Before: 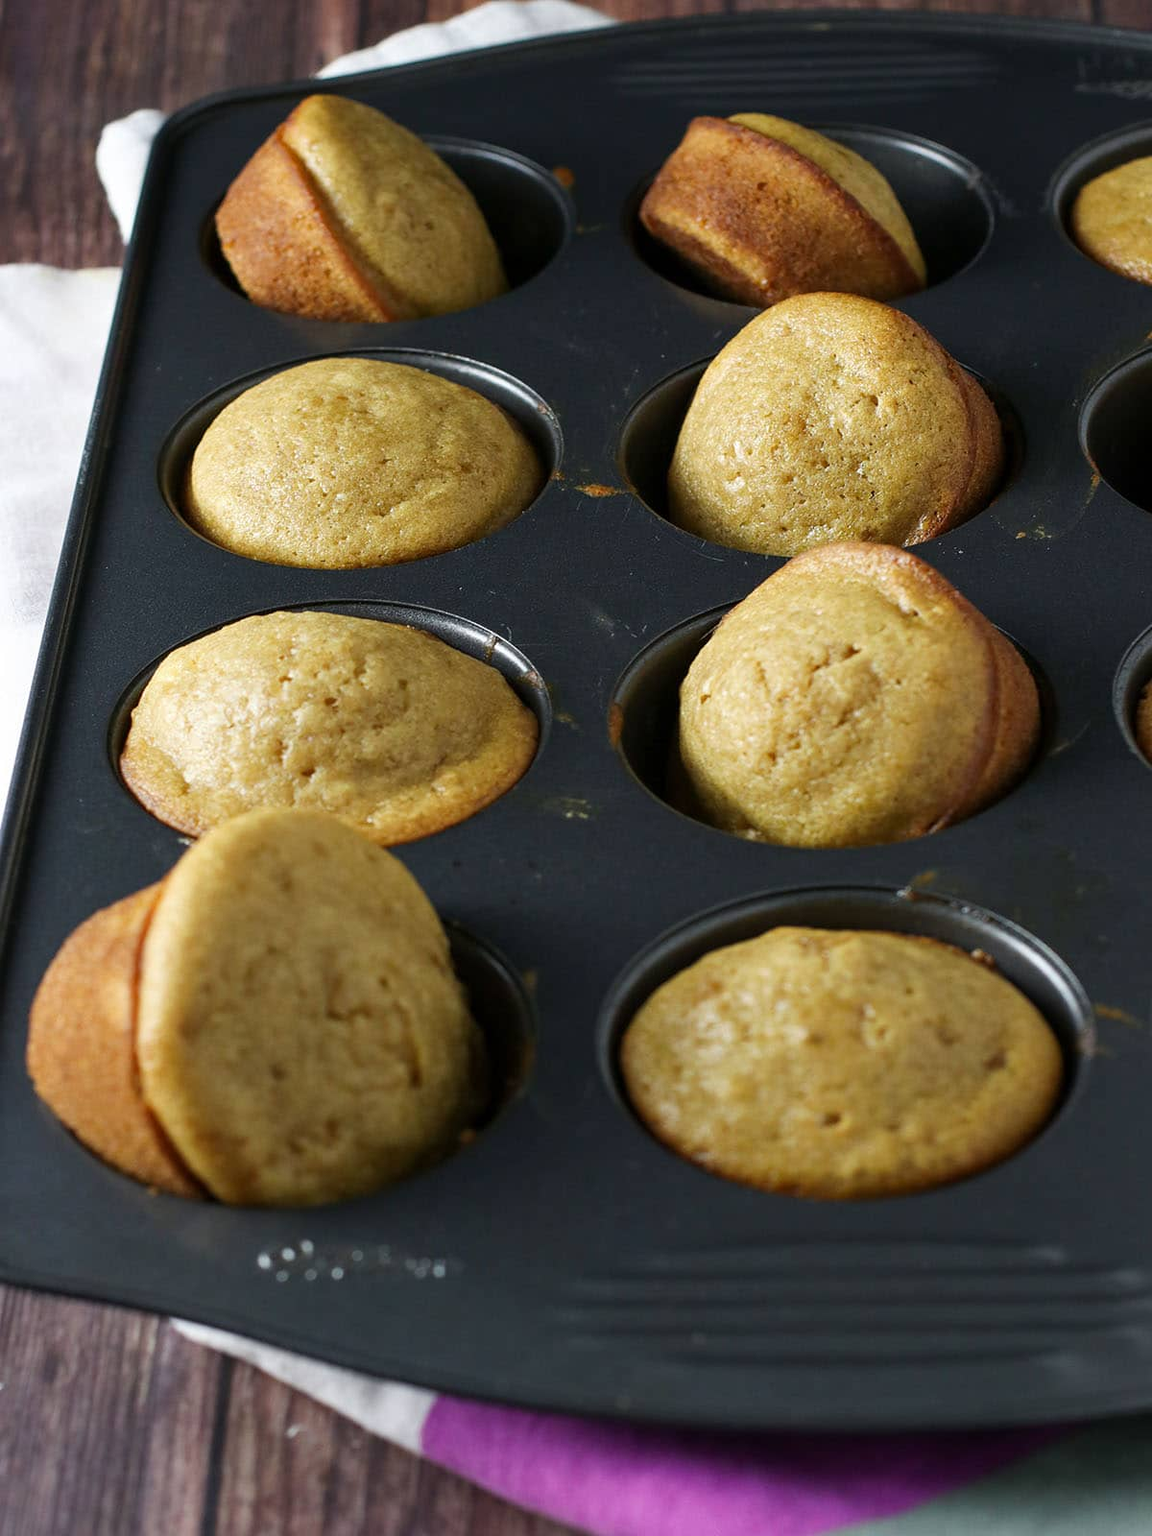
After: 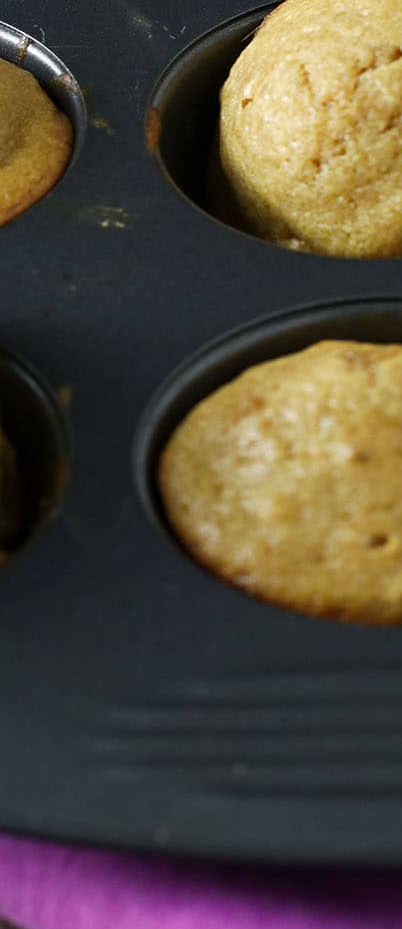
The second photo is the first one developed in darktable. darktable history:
crop: left 40.741%, top 39.081%, right 25.711%, bottom 2.83%
